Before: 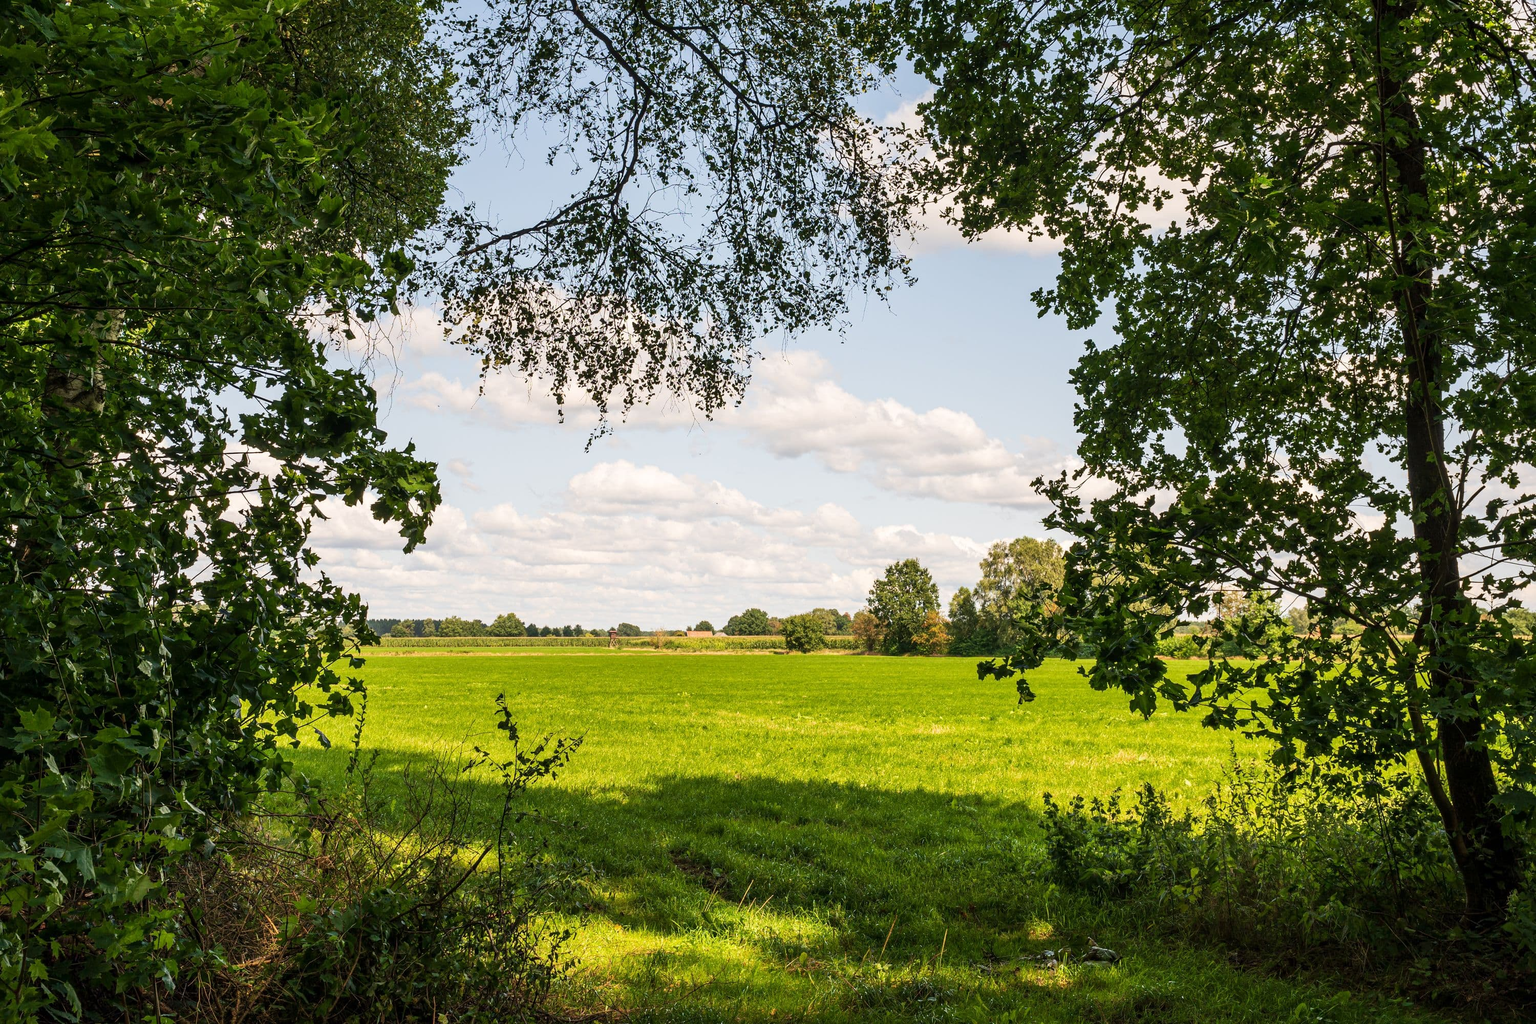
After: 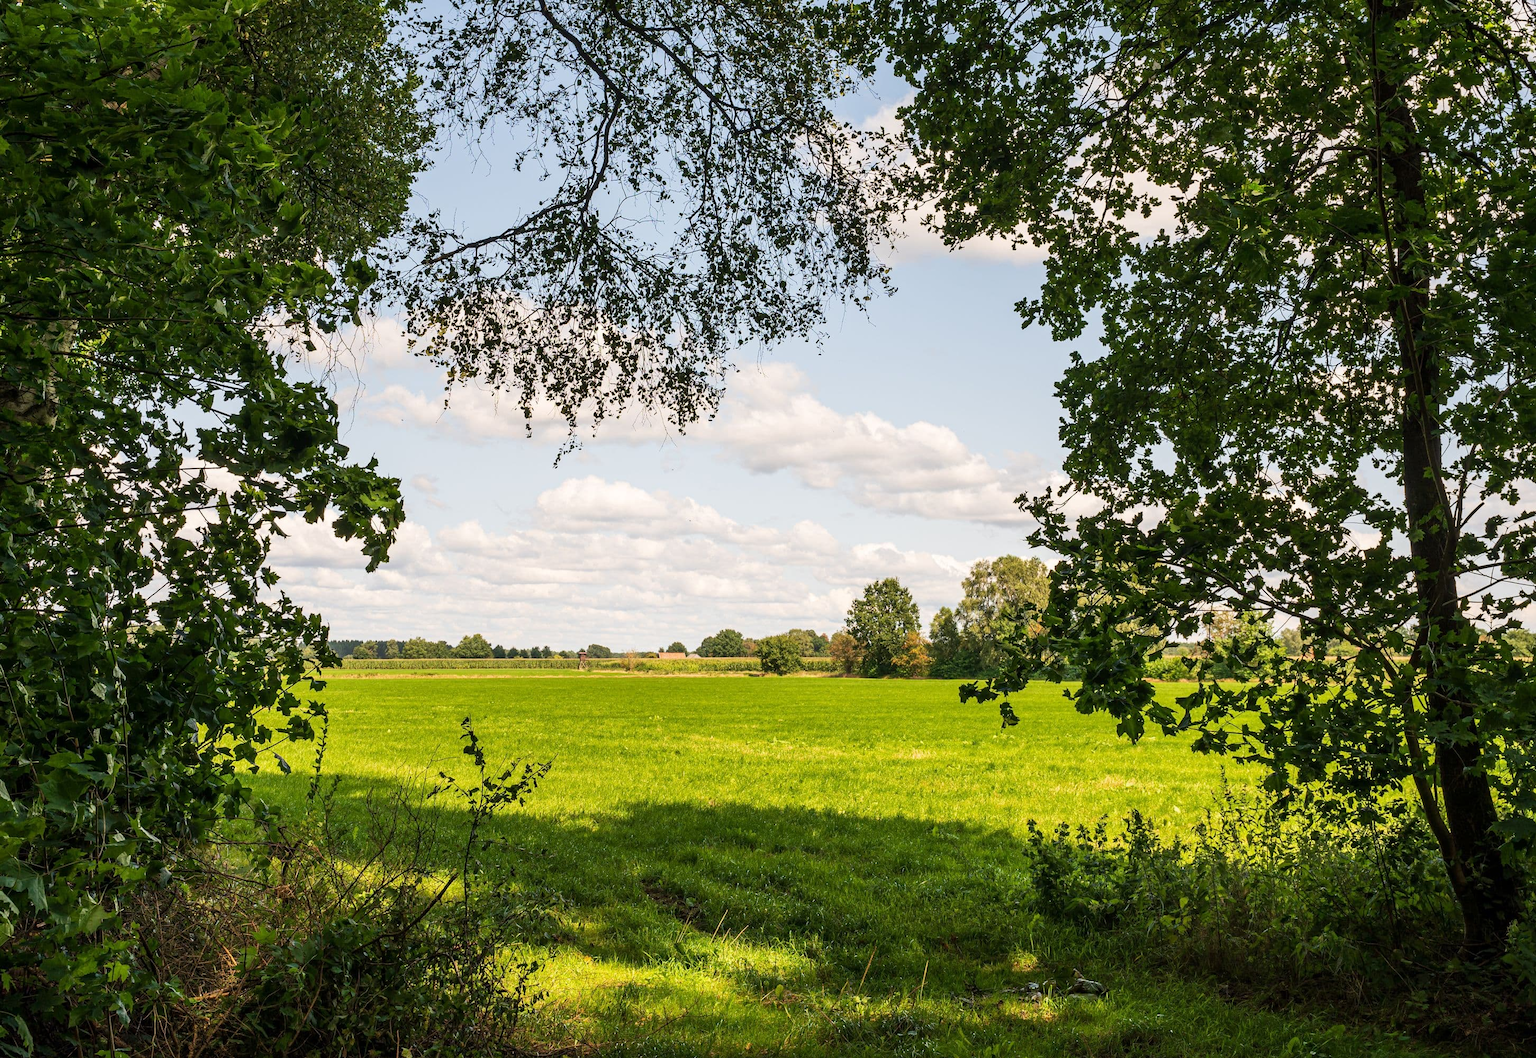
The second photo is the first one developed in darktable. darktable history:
crop and rotate: left 3.244%
